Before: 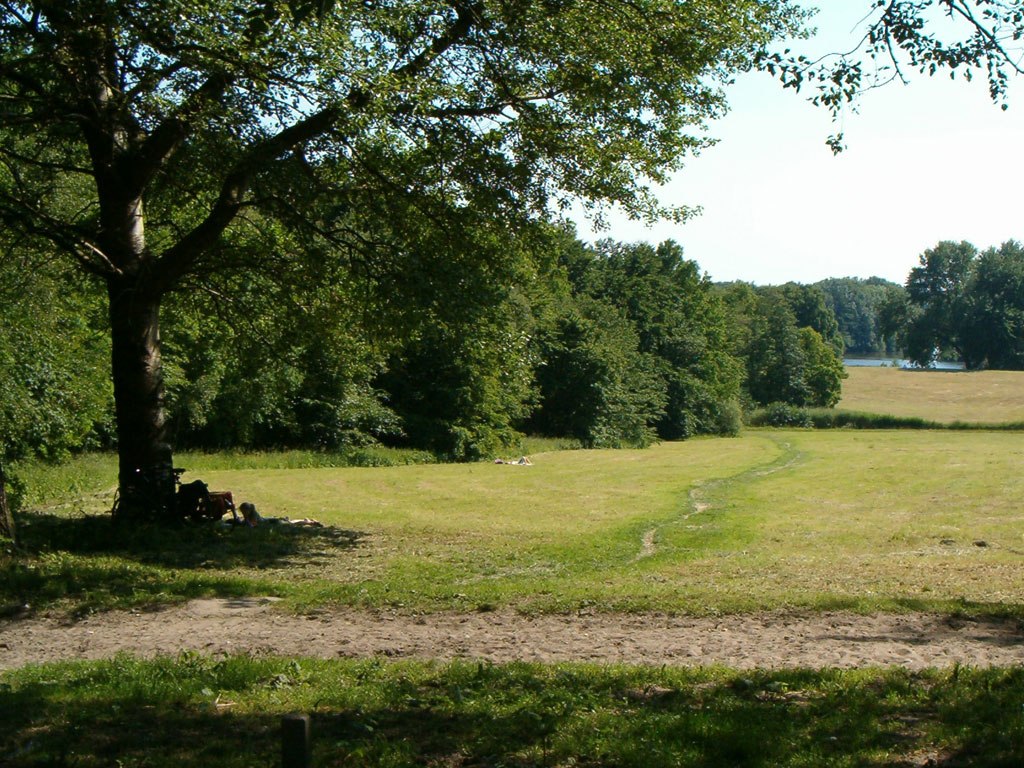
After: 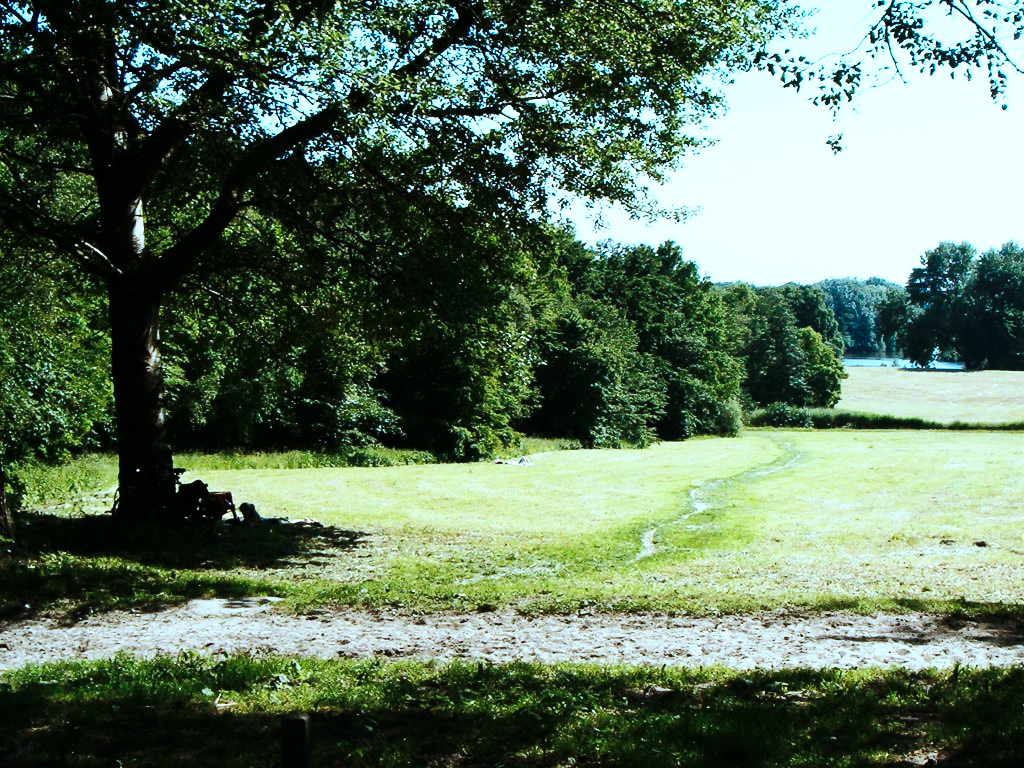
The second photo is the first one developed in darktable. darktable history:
color correction: highlights a* -9.73, highlights b* -21.22
white balance: red 0.974, blue 1.044
base curve: curves: ch0 [(0, 0) (0.032, 0.025) (0.121, 0.166) (0.206, 0.329) (0.605, 0.79) (1, 1)], preserve colors none
tone equalizer: -8 EV -1.08 EV, -7 EV -1.01 EV, -6 EV -0.867 EV, -5 EV -0.578 EV, -3 EV 0.578 EV, -2 EV 0.867 EV, -1 EV 1.01 EV, +0 EV 1.08 EV, edges refinement/feathering 500, mask exposure compensation -1.57 EV, preserve details no
